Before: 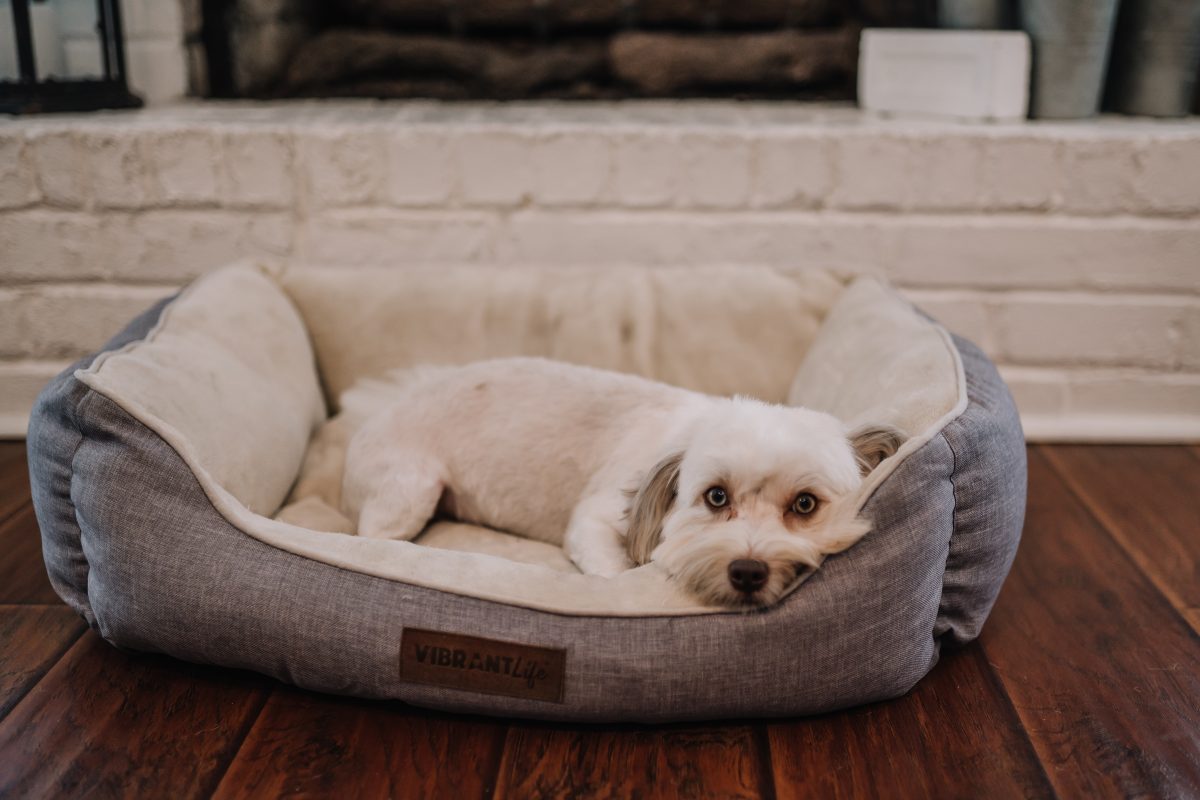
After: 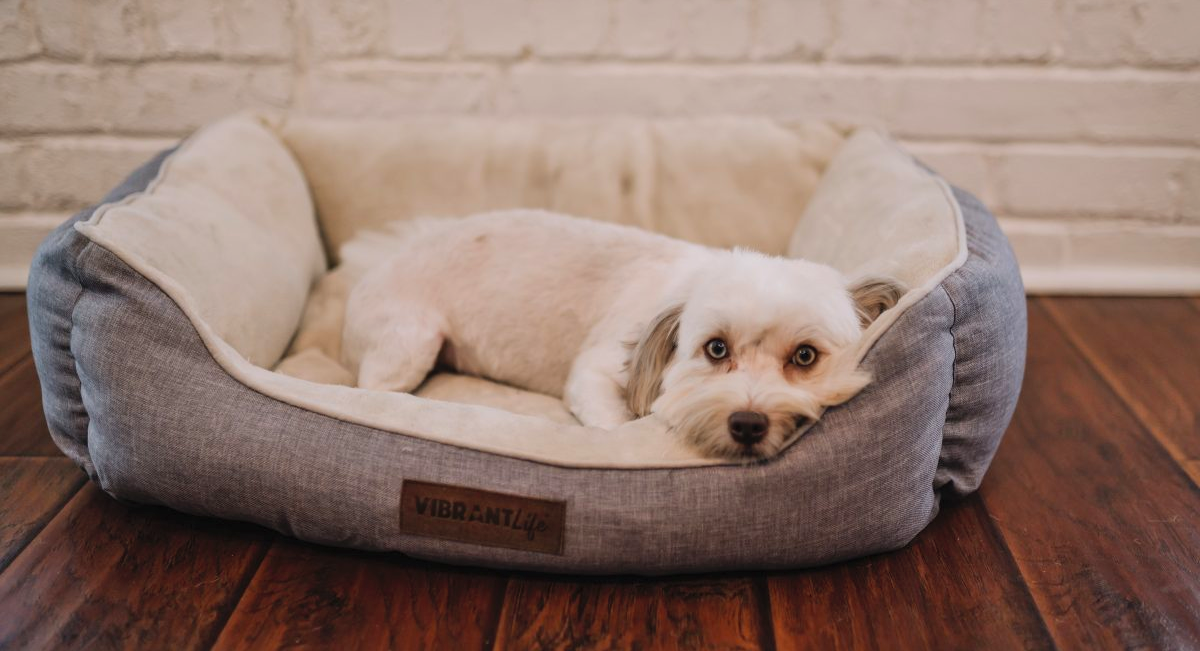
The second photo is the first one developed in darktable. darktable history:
contrast brightness saturation: brightness 0.09, saturation 0.19
crop and rotate: top 18.507%
